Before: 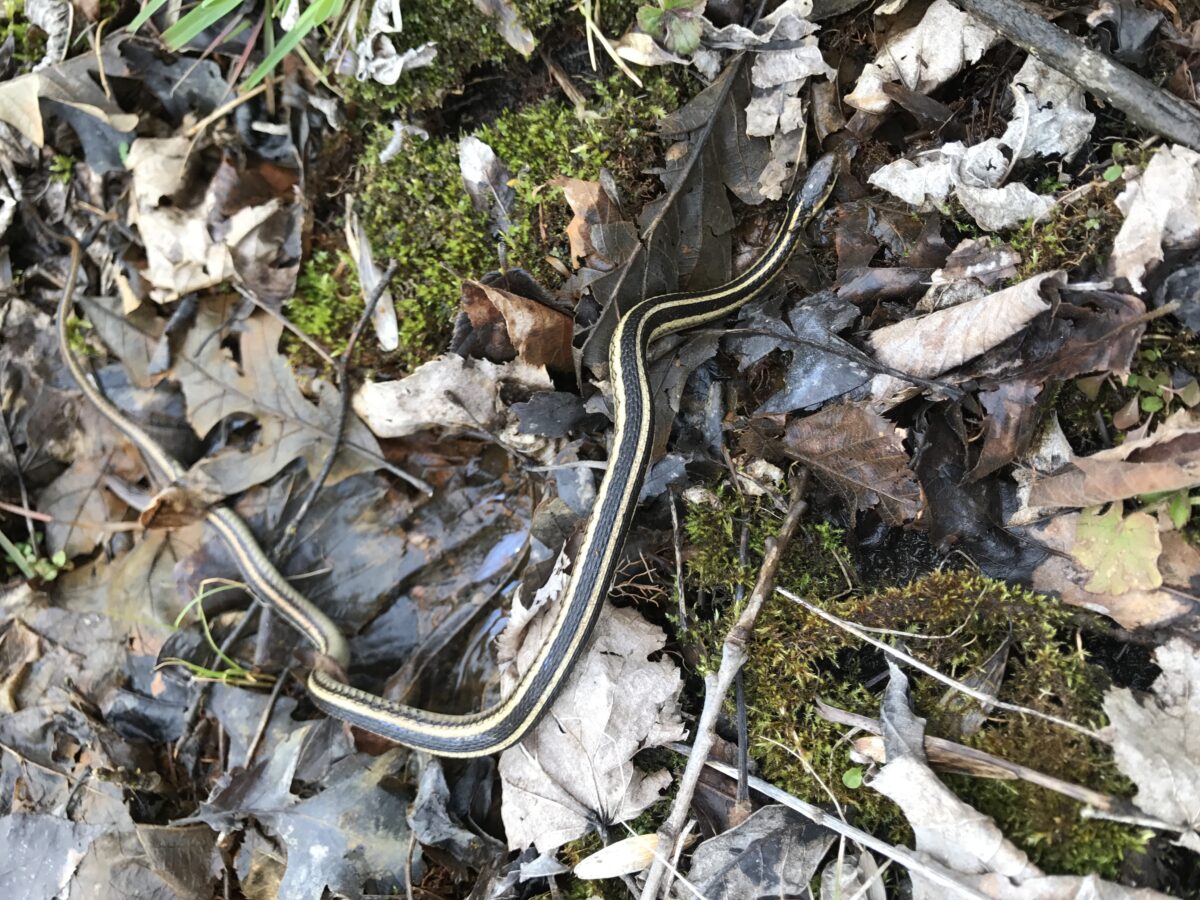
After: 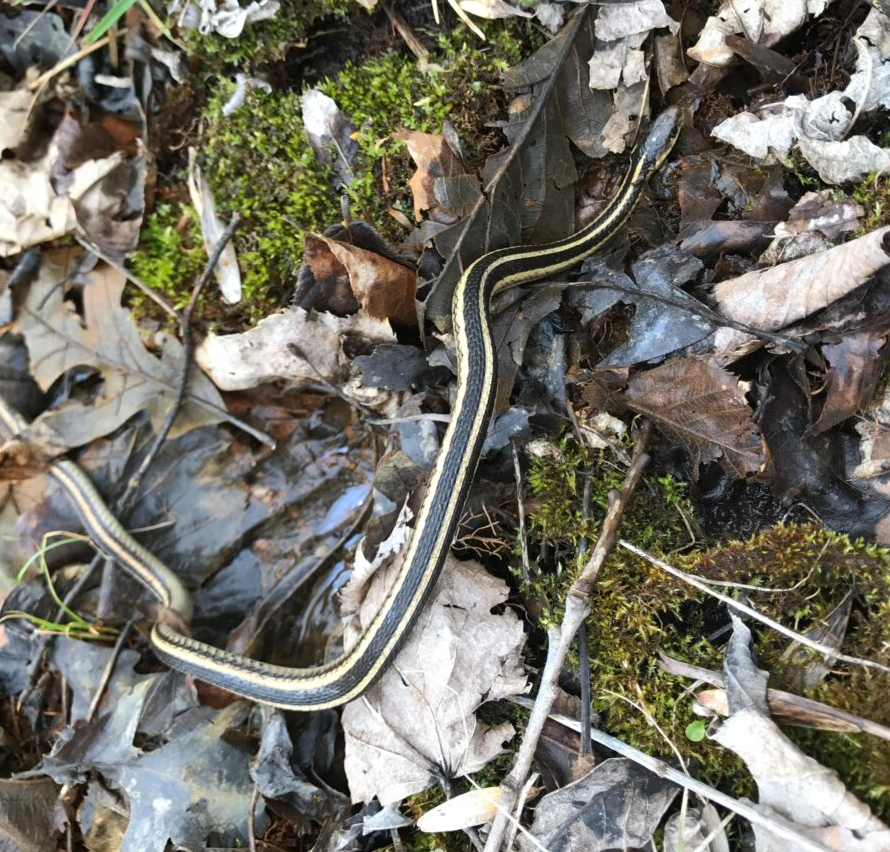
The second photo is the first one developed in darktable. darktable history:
tone equalizer: on, module defaults
crop and rotate: left 13.15%, top 5.251%, right 12.609%
